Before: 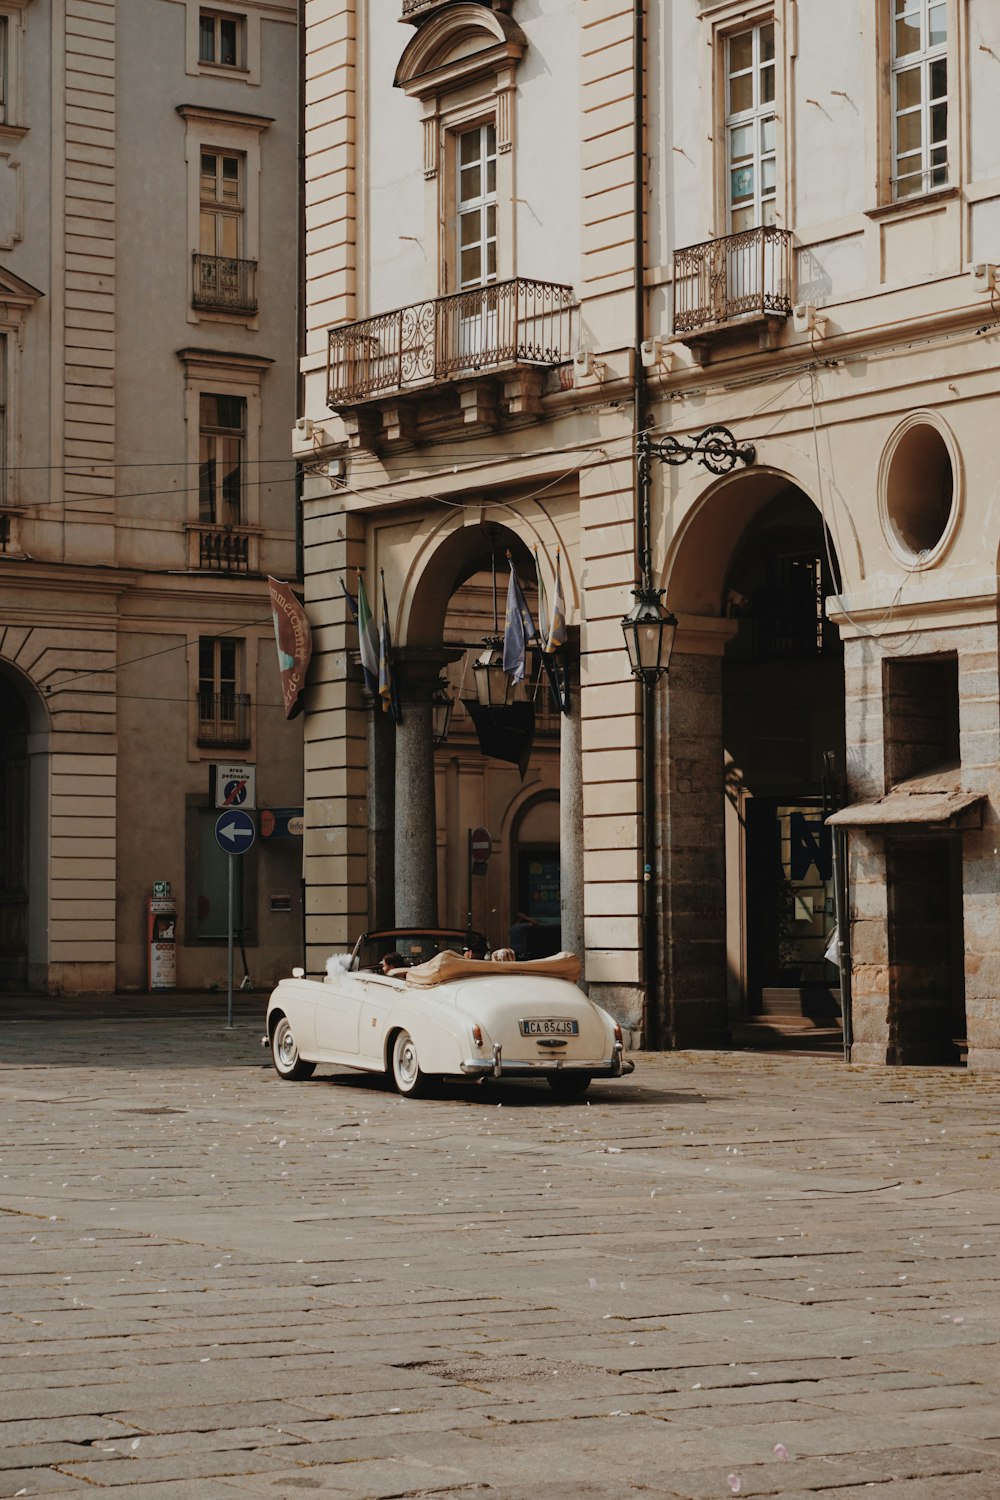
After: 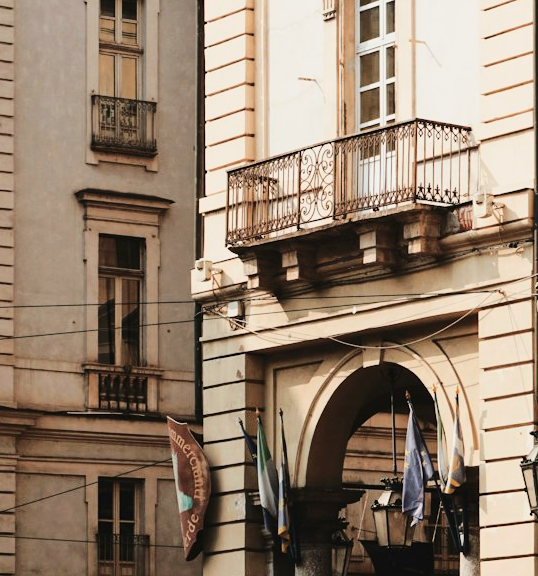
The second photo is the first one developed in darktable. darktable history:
crop: left 10.12%, top 10.624%, right 36.07%, bottom 50.968%
base curve: curves: ch0 [(0, 0) (0.032, 0.037) (0.105, 0.228) (0.435, 0.76) (0.856, 0.983) (1, 1)]
